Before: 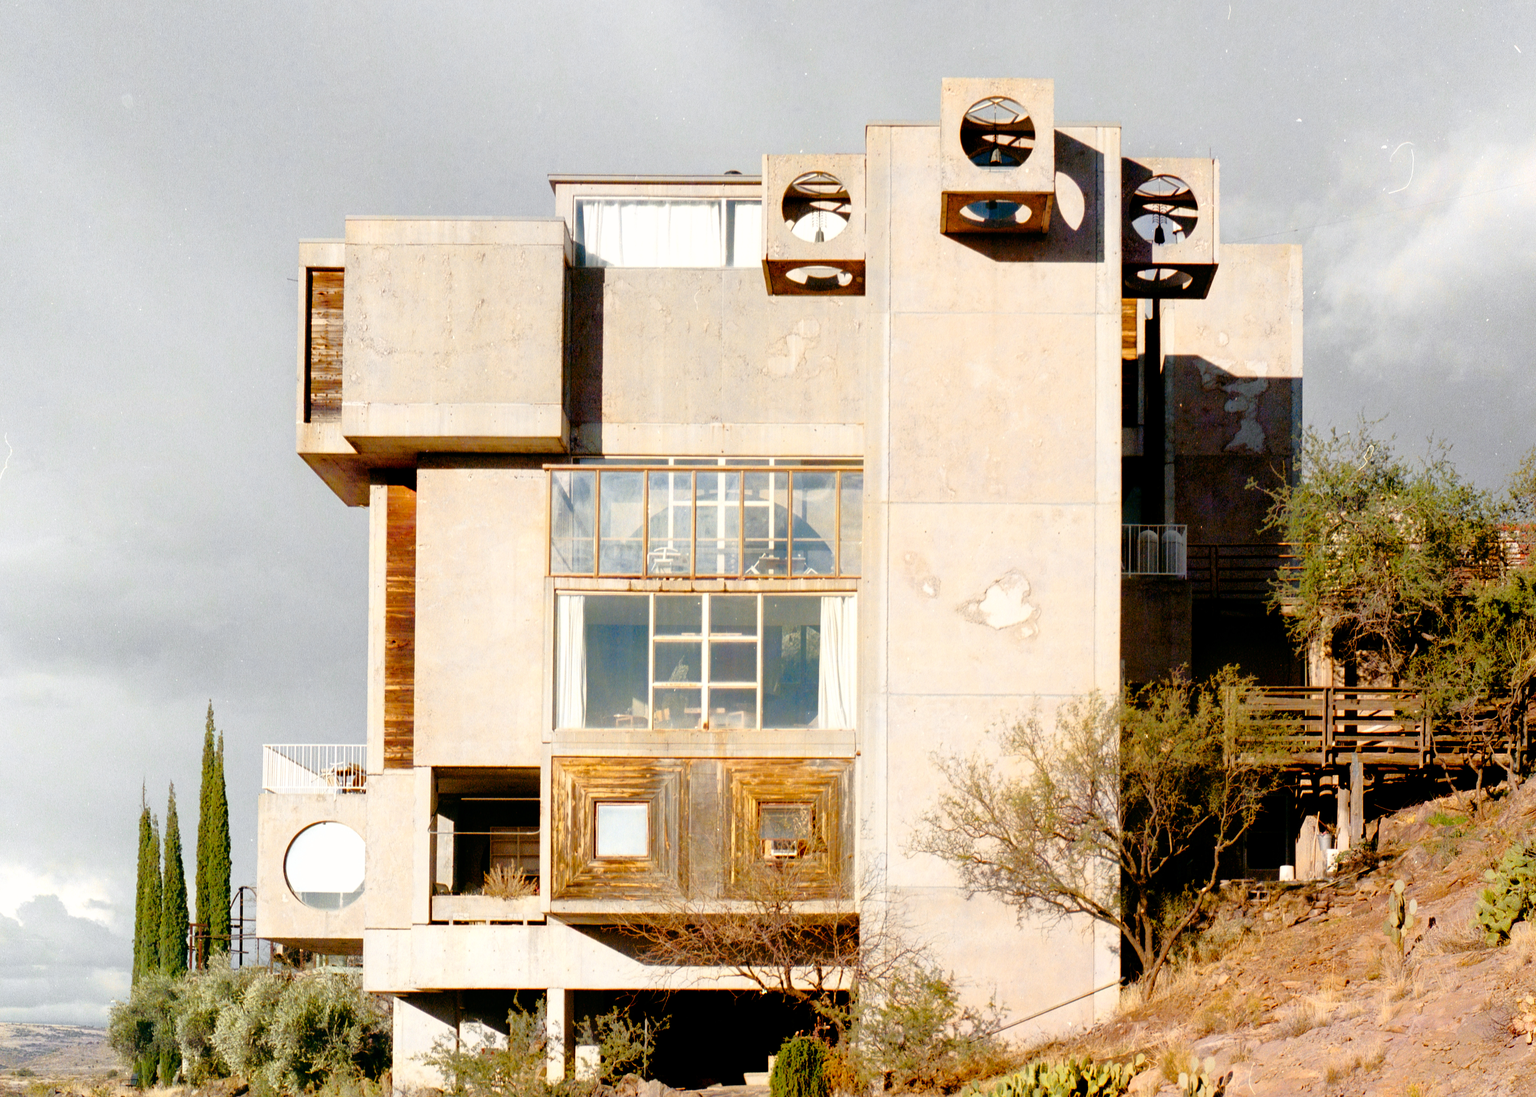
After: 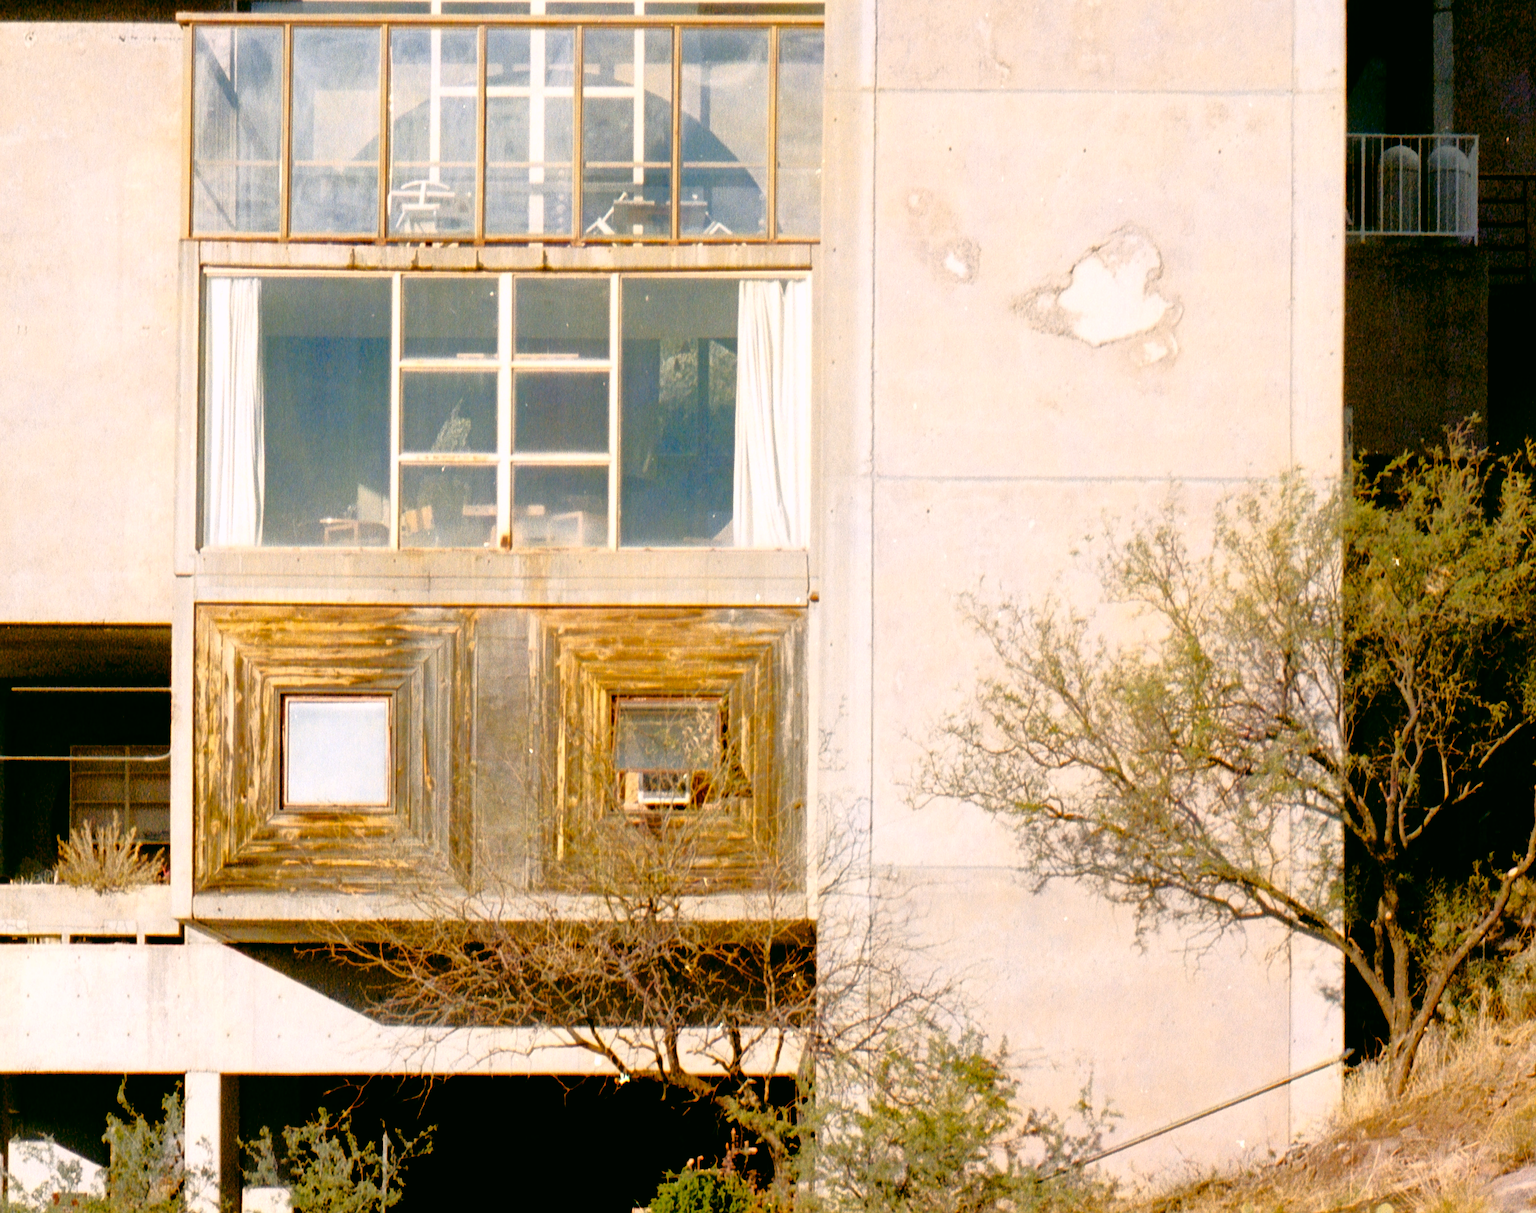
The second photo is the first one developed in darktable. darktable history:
white balance: red 0.984, blue 1.059
sharpen: on, module defaults
contrast brightness saturation: saturation -0.04
color correction: highlights a* 4.02, highlights b* 4.98, shadows a* -7.55, shadows b* 4.98
crop: left 29.672%, top 41.786%, right 20.851%, bottom 3.487%
